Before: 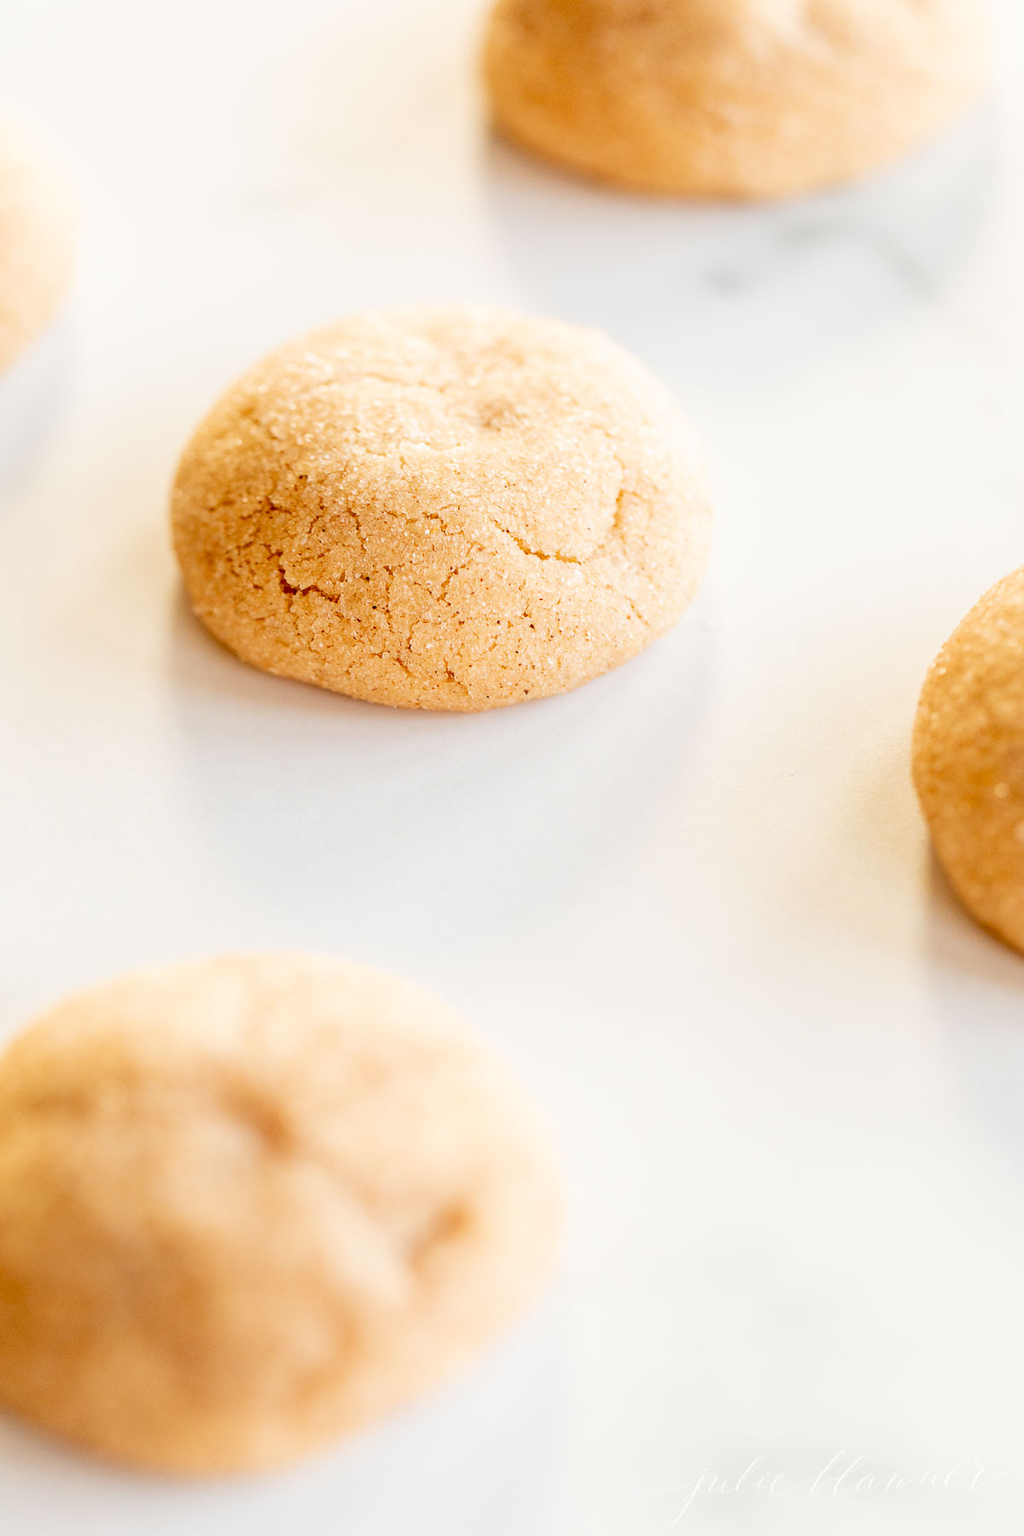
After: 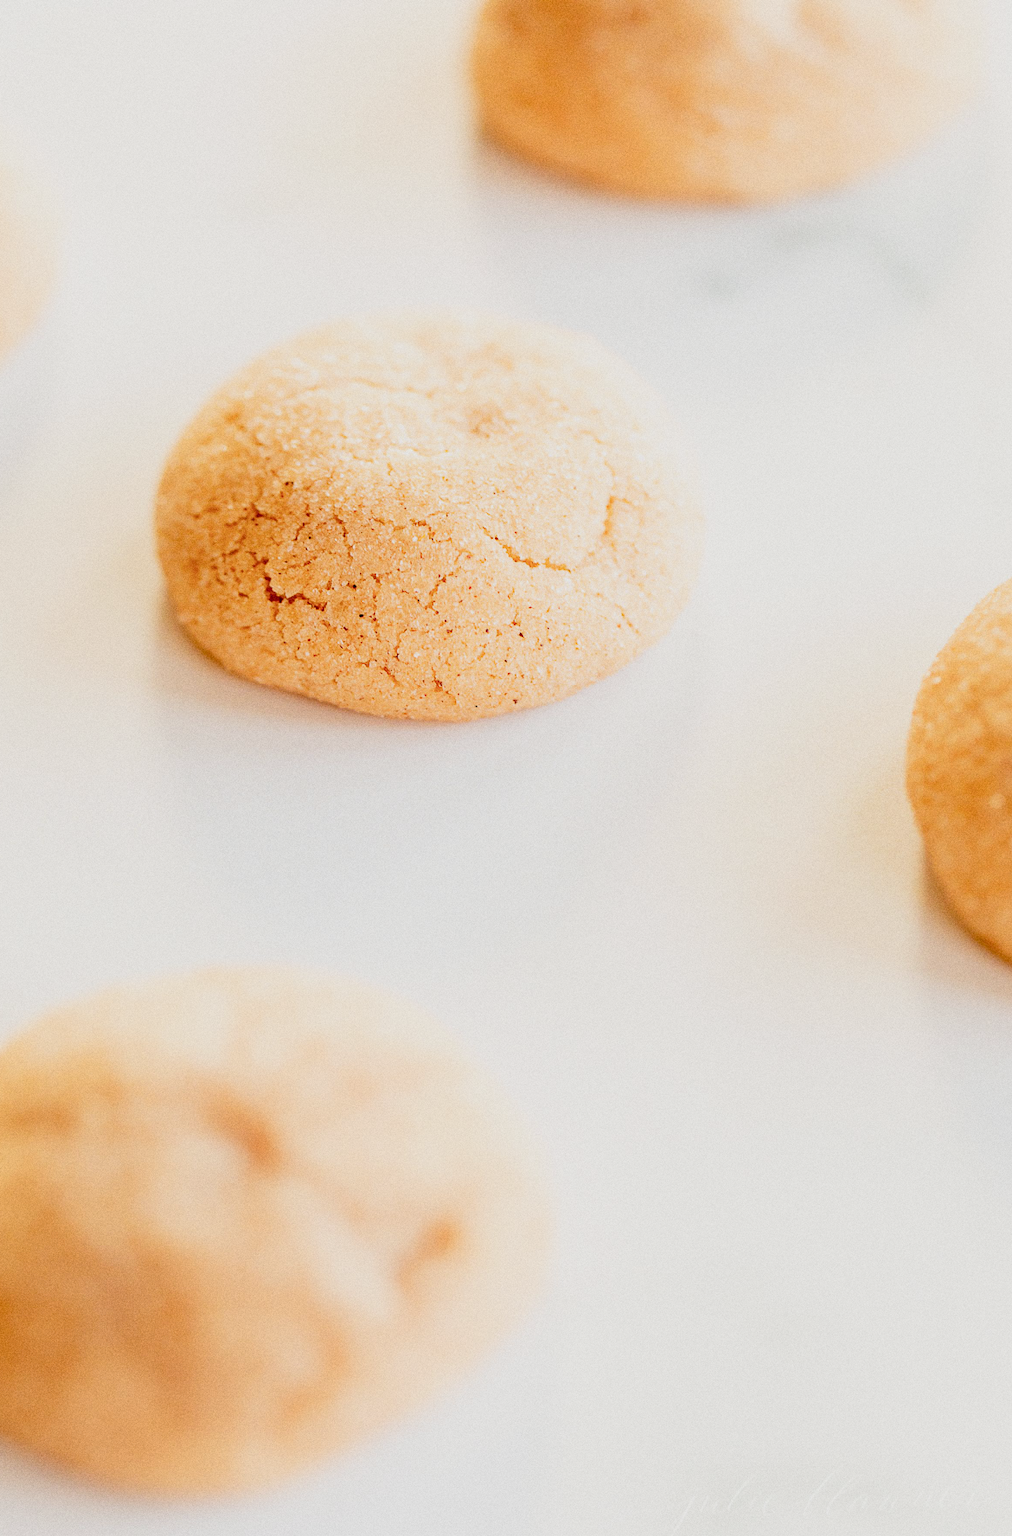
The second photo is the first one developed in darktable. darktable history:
grain: coarseness 0.09 ISO
bloom: size 15%, threshold 97%, strength 7%
crop and rotate: left 1.774%, right 0.633%, bottom 1.28%
exposure: black level correction 0, exposure 0.5 EV, compensate exposure bias true, compensate highlight preservation false
filmic rgb: black relative exposure -7.65 EV, white relative exposure 4.56 EV, hardness 3.61
